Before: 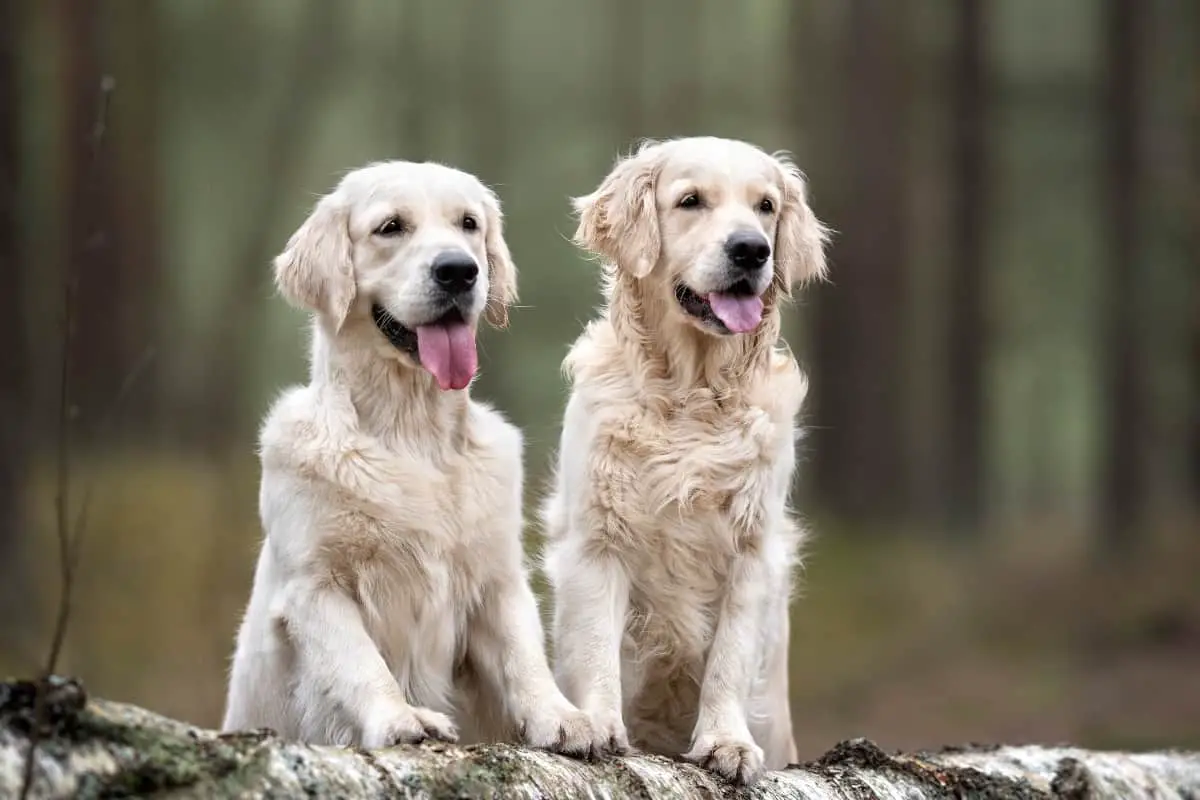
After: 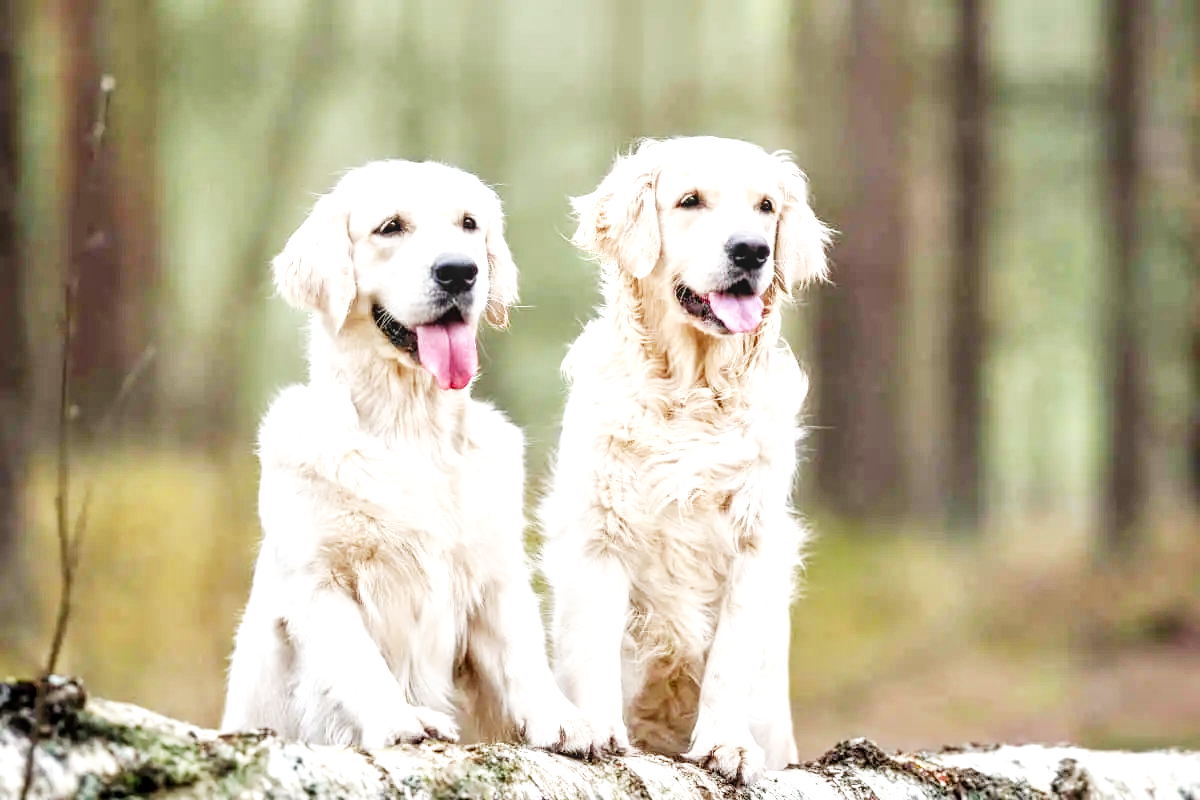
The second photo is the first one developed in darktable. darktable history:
base curve: curves: ch0 [(0, 0) (0.007, 0.004) (0.027, 0.03) (0.046, 0.07) (0.207, 0.54) (0.442, 0.872) (0.673, 0.972) (1, 1)], preserve colors none
tone equalizer: -8 EV 1 EV, -7 EV 1 EV, -6 EV 1 EV, -5 EV 1 EV, -4 EV 1 EV, -3 EV 0.75 EV, -2 EV 0.5 EV, -1 EV 0.25 EV
local contrast: highlights 55%, shadows 52%, detail 130%, midtone range 0.452
